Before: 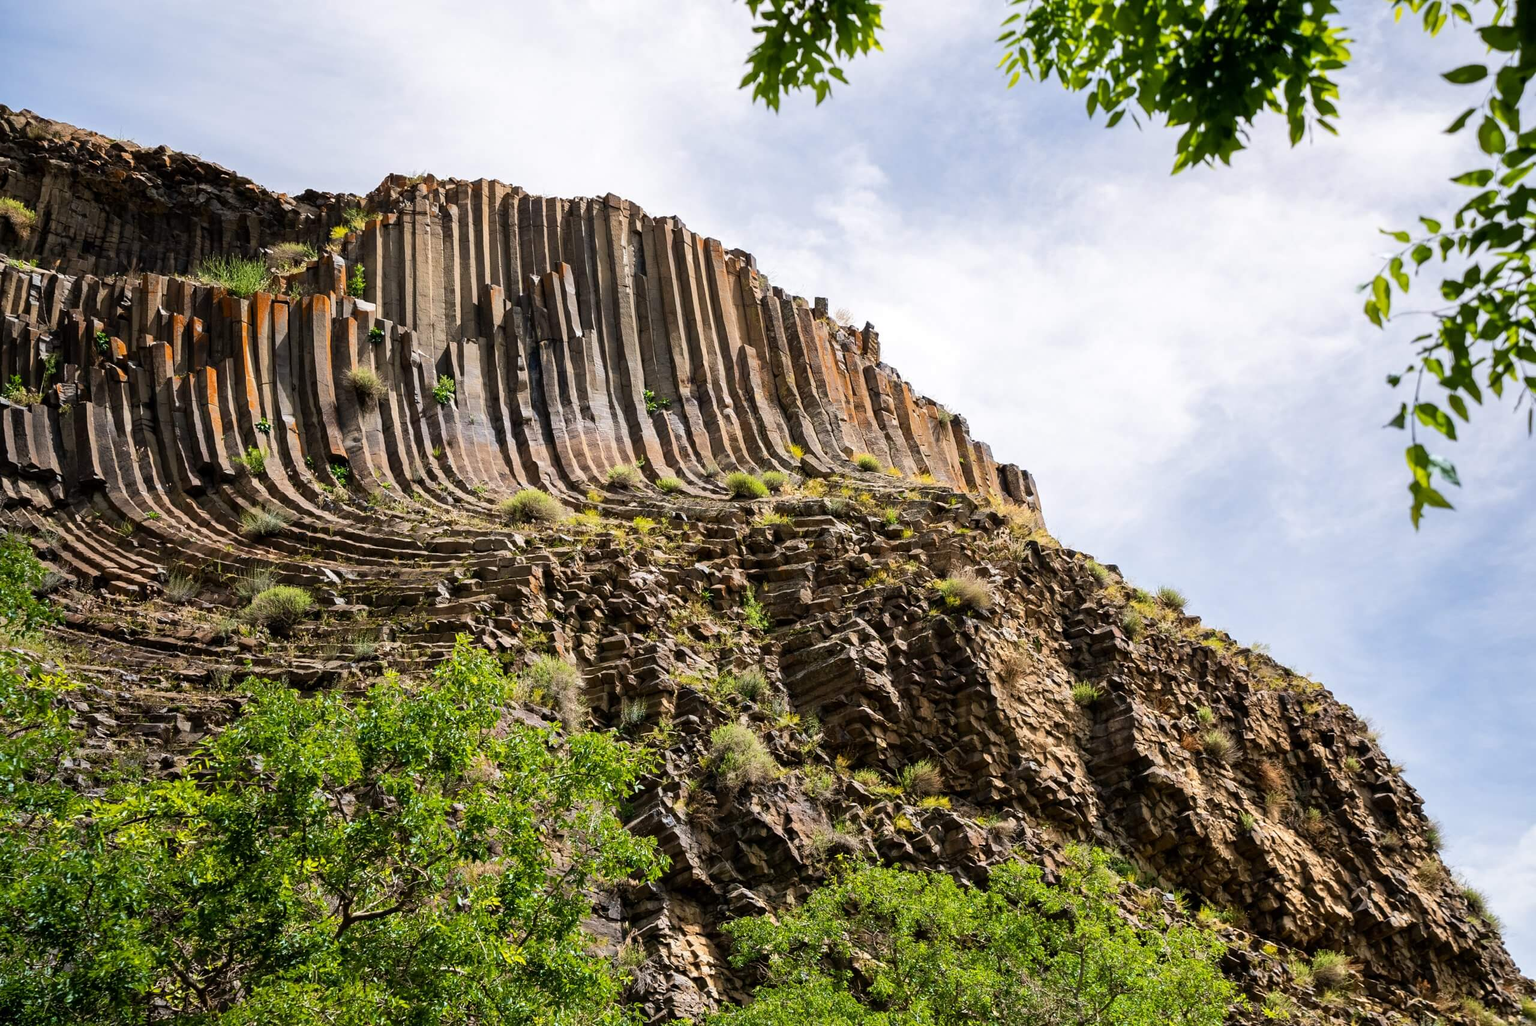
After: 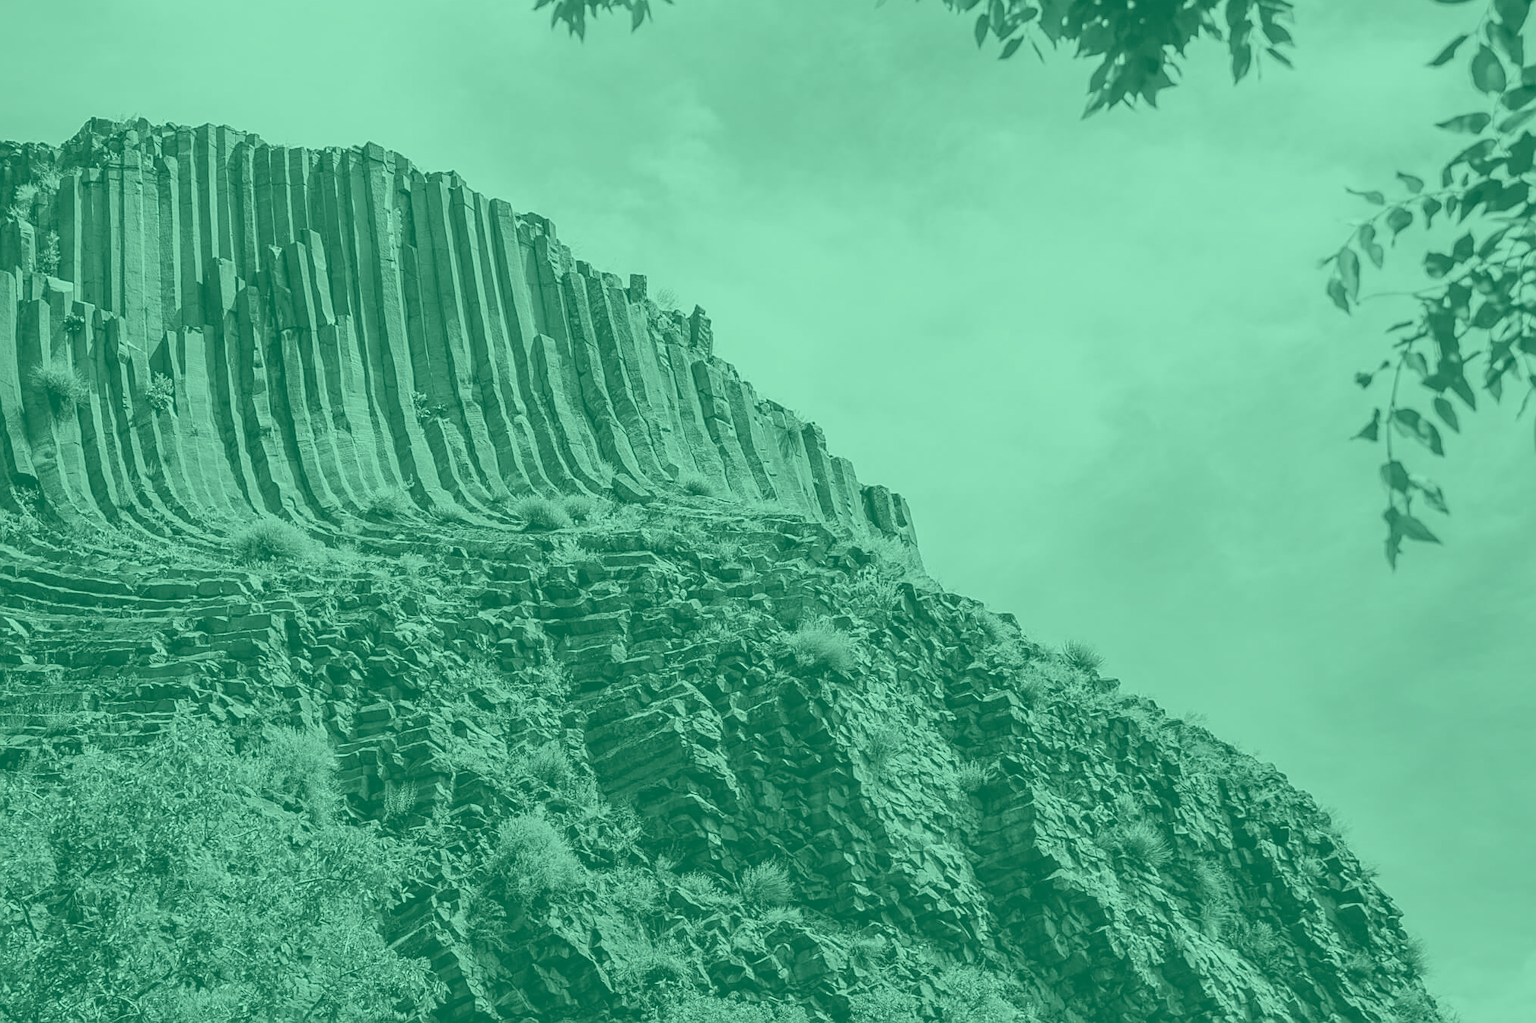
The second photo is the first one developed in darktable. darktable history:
crop and rotate: left 20.74%, top 7.912%, right 0.375%, bottom 13.378%
color balance rgb: perceptual saturation grading › global saturation 25%, global vibrance 20%
colorize: hue 147.6°, saturation 65%, lightness 21.64%
local contrast: detail 110%
sharpen: on, module defaults
